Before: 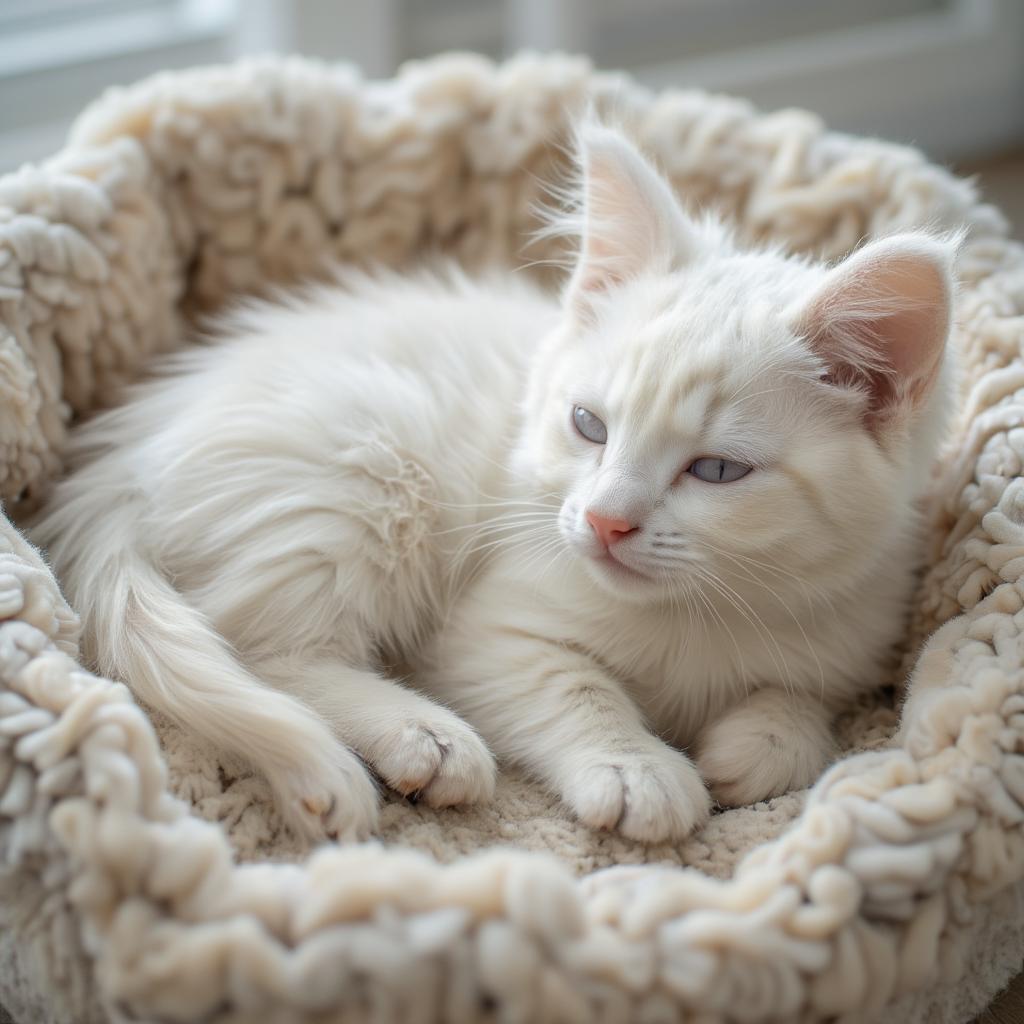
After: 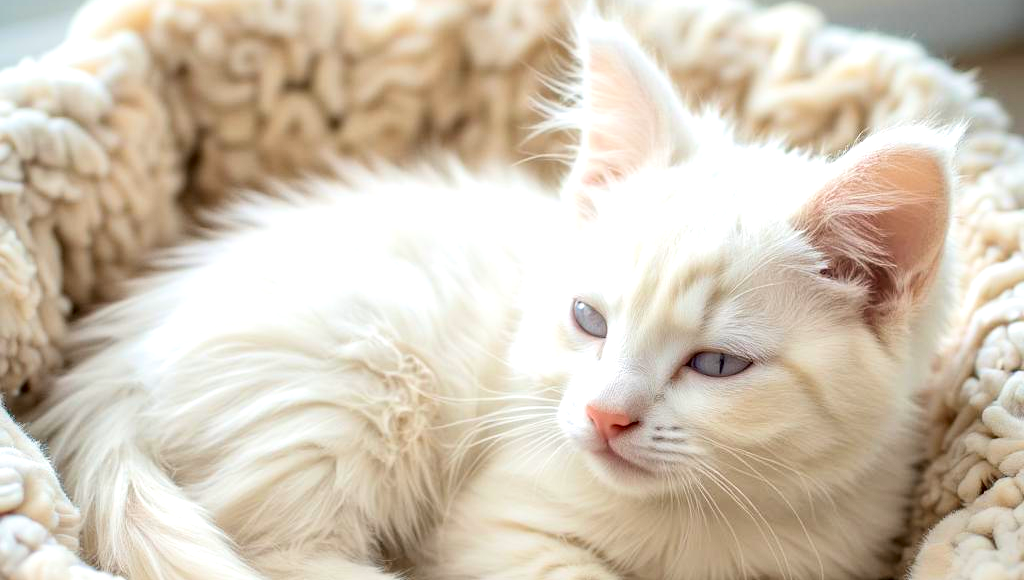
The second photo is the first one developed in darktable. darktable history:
tone curve: curves: ch0 [(0, 0) (0.004, 0.001) (0.133, 0.112) (0.325, 0.362) (0.832, 0.893) (1, 1)], color space Lab, independent channels, preserve colors none
exposure: black level correction 0.001, exposure 0.499 EV, compensate highlight preservation false
crop and rotate: top 10.432%, bottom 32.831%
haze removal: compatibility mode true, adaptive false
velvia: strength 27.35%
local contrast: mode bilateral grid, contrast 21, coarseness 51, detail 130%, midtone range 0.2
